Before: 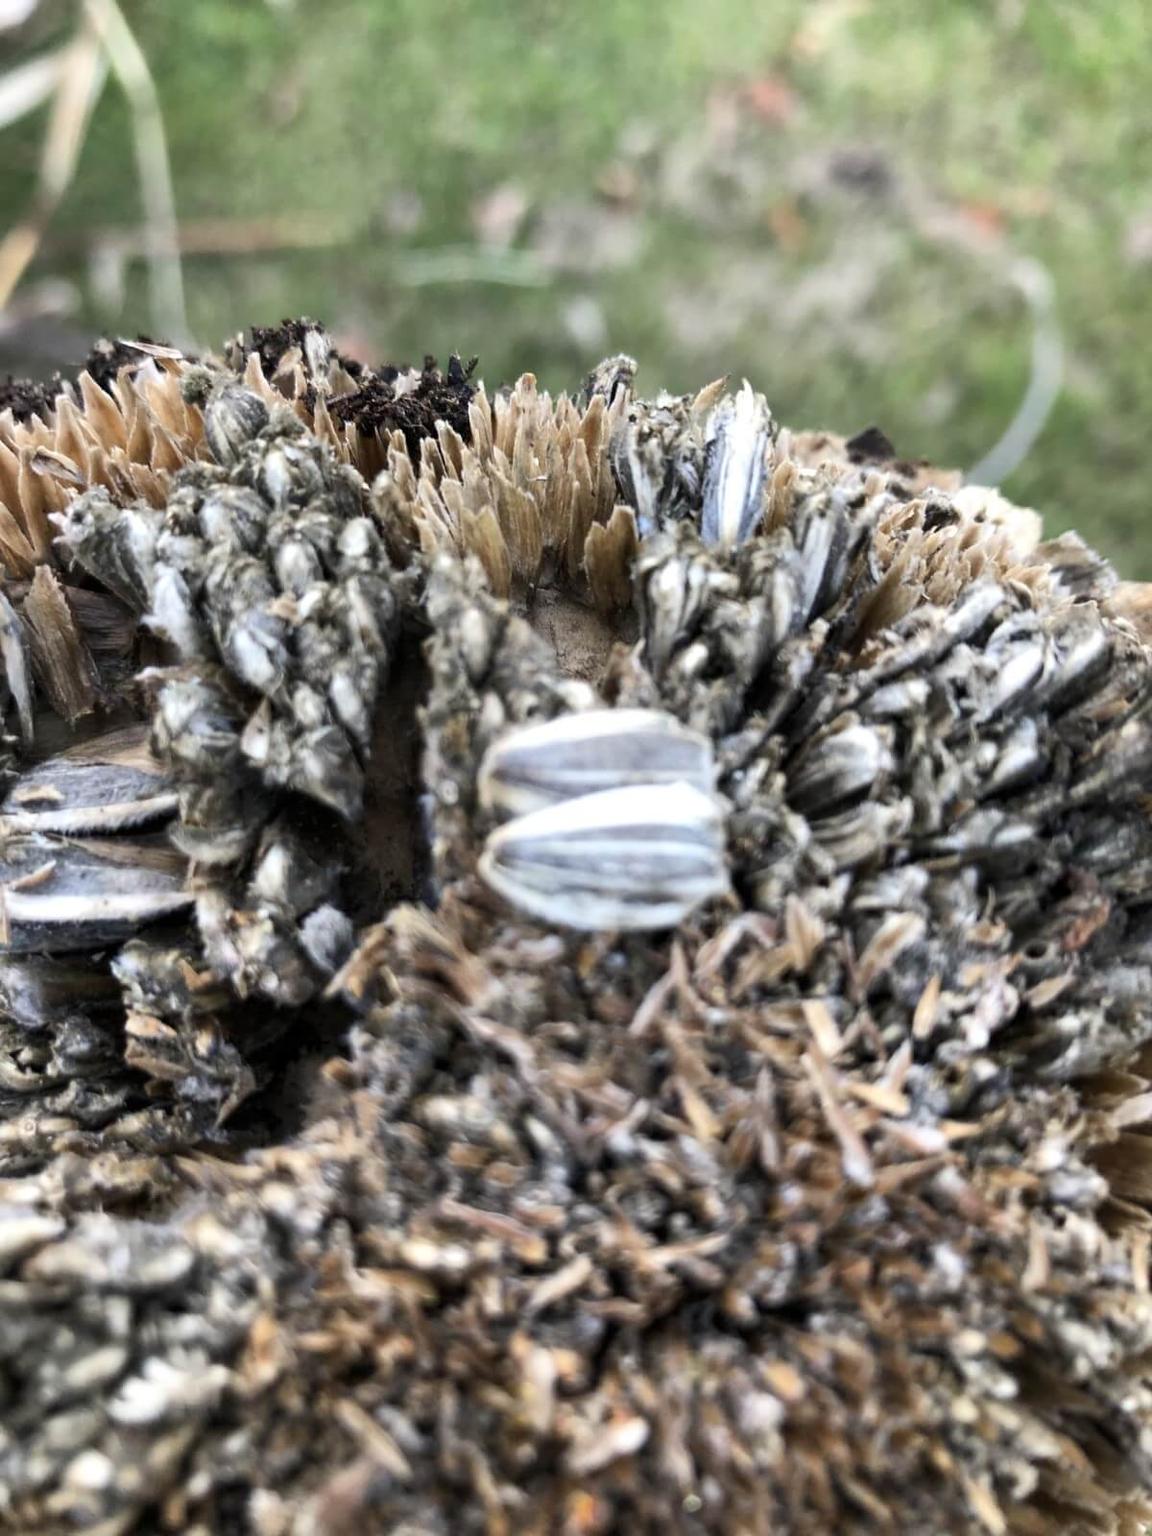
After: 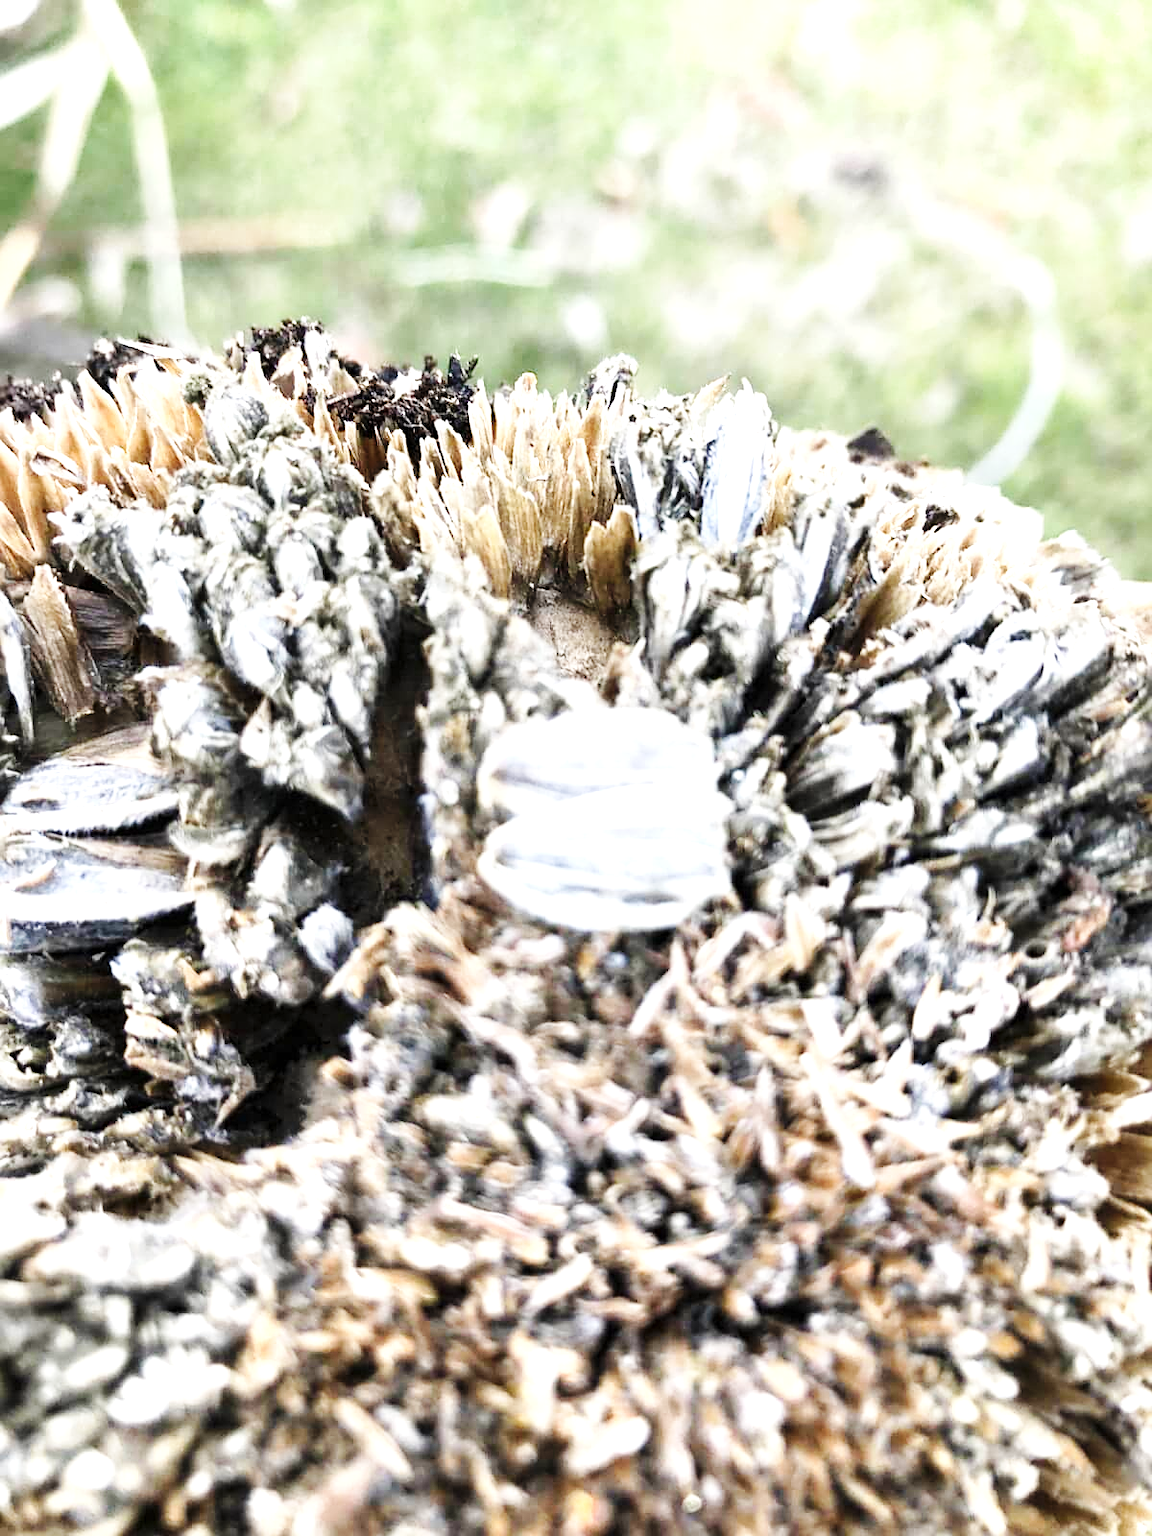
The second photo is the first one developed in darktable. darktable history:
exposure: black level correction 0, exposure 1.197 EV, compensate highlight preservation false
base curve: curves: ch0 [(0, 0) (0.032, 0.025) (0.121, 0.166) (0.206, 0.329) (0.605, 0.79) (1, 1)], preserve colors none
sharpen: on, module defaults
